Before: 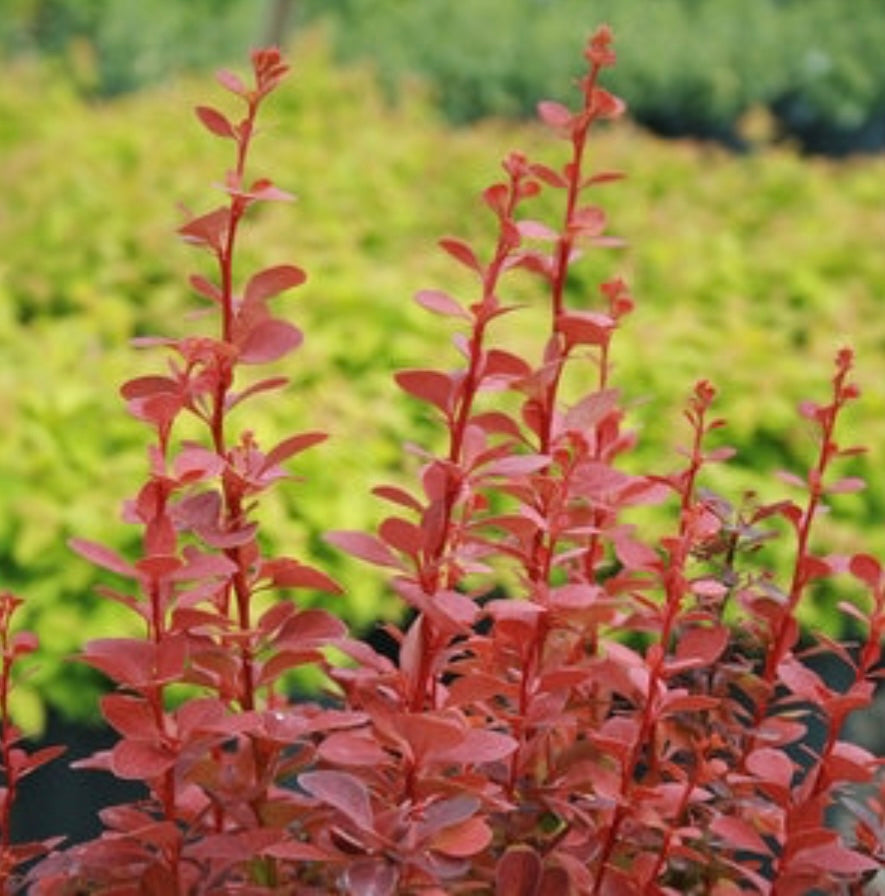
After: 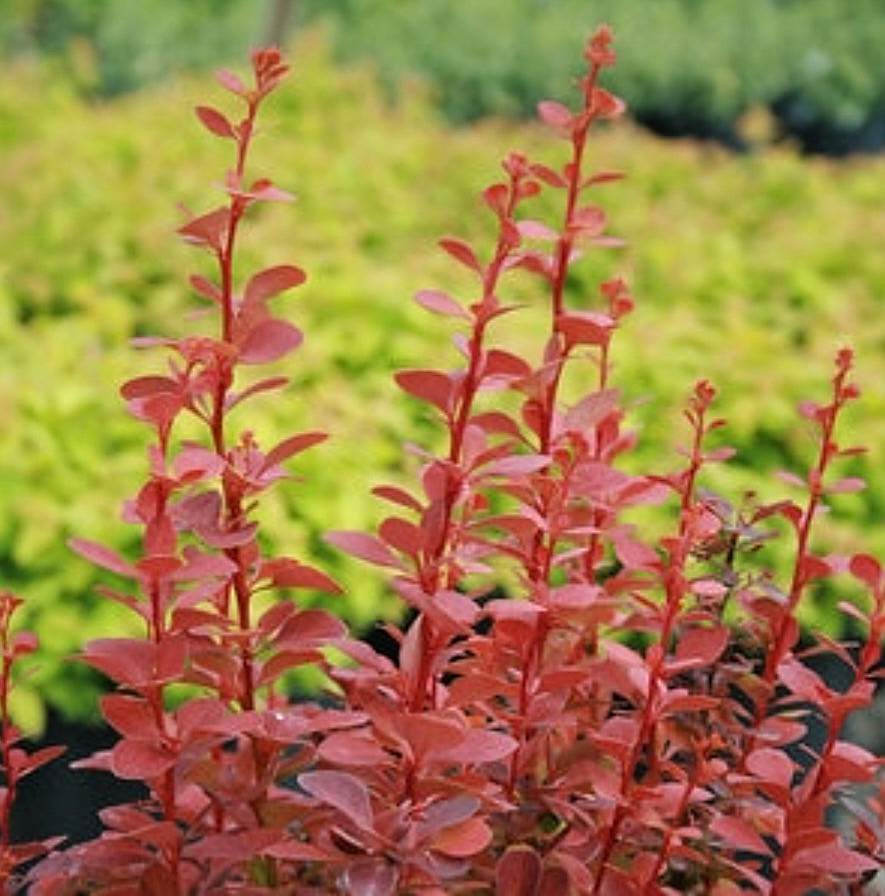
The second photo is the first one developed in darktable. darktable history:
sharpen: on, module defaults
rgb curve: curves: ch0 [(0, 0) (0.136, 0.078) (0.262, 0.245) (0.414, 0.42) (1, 1)], compensate middle gray true, preserve colors basic power
